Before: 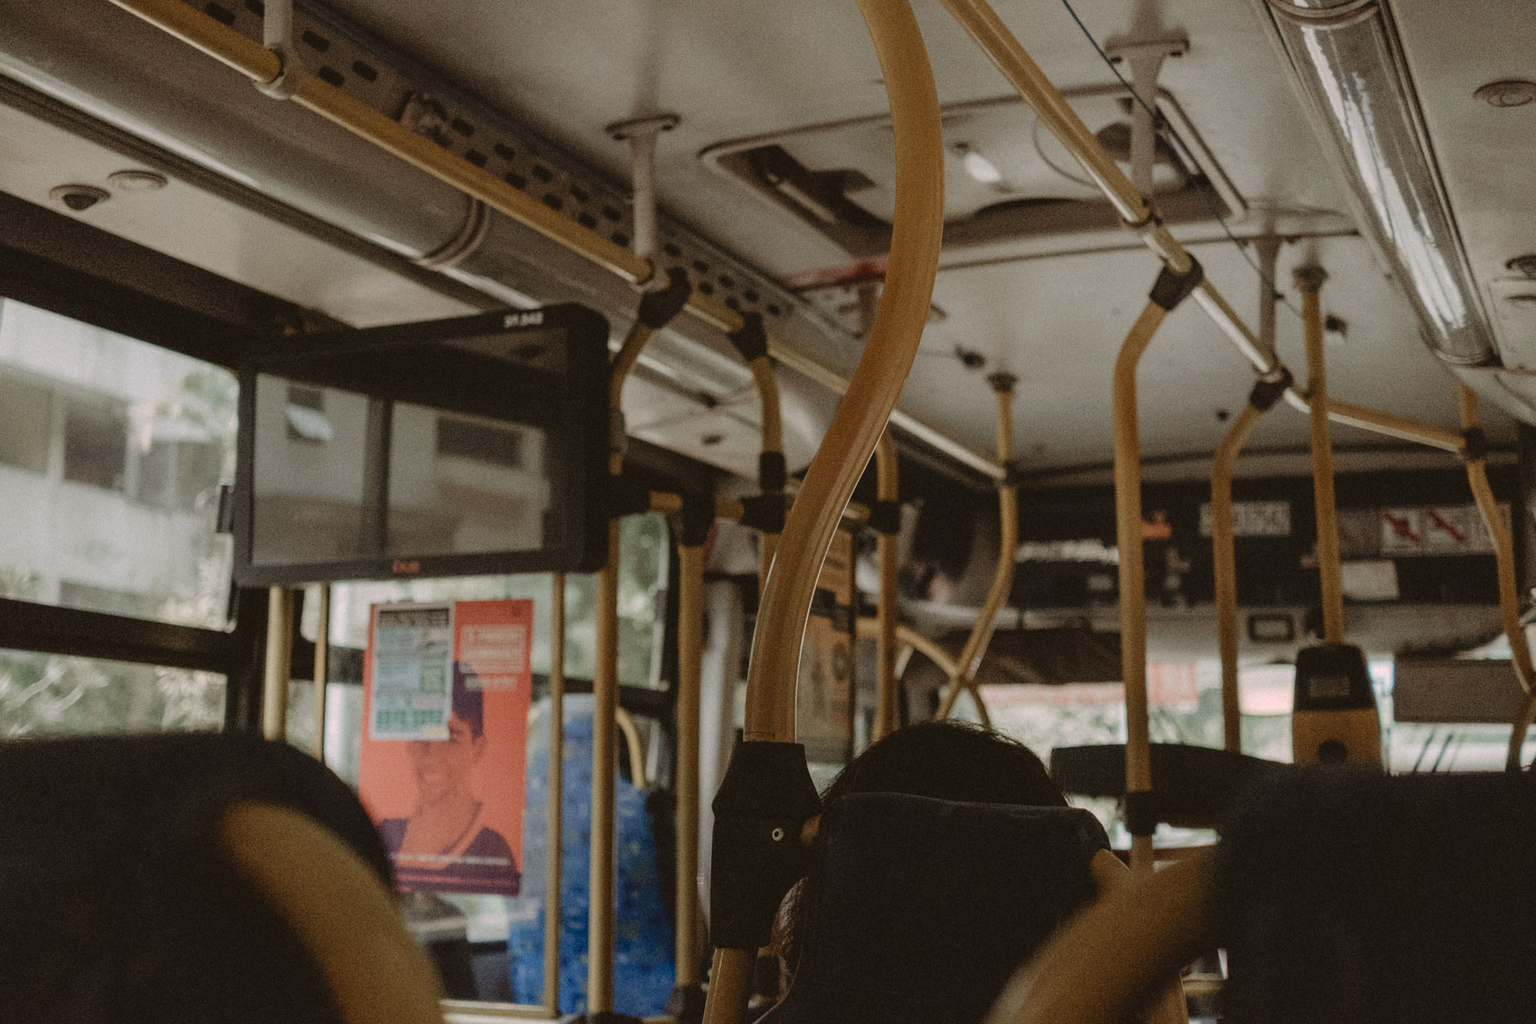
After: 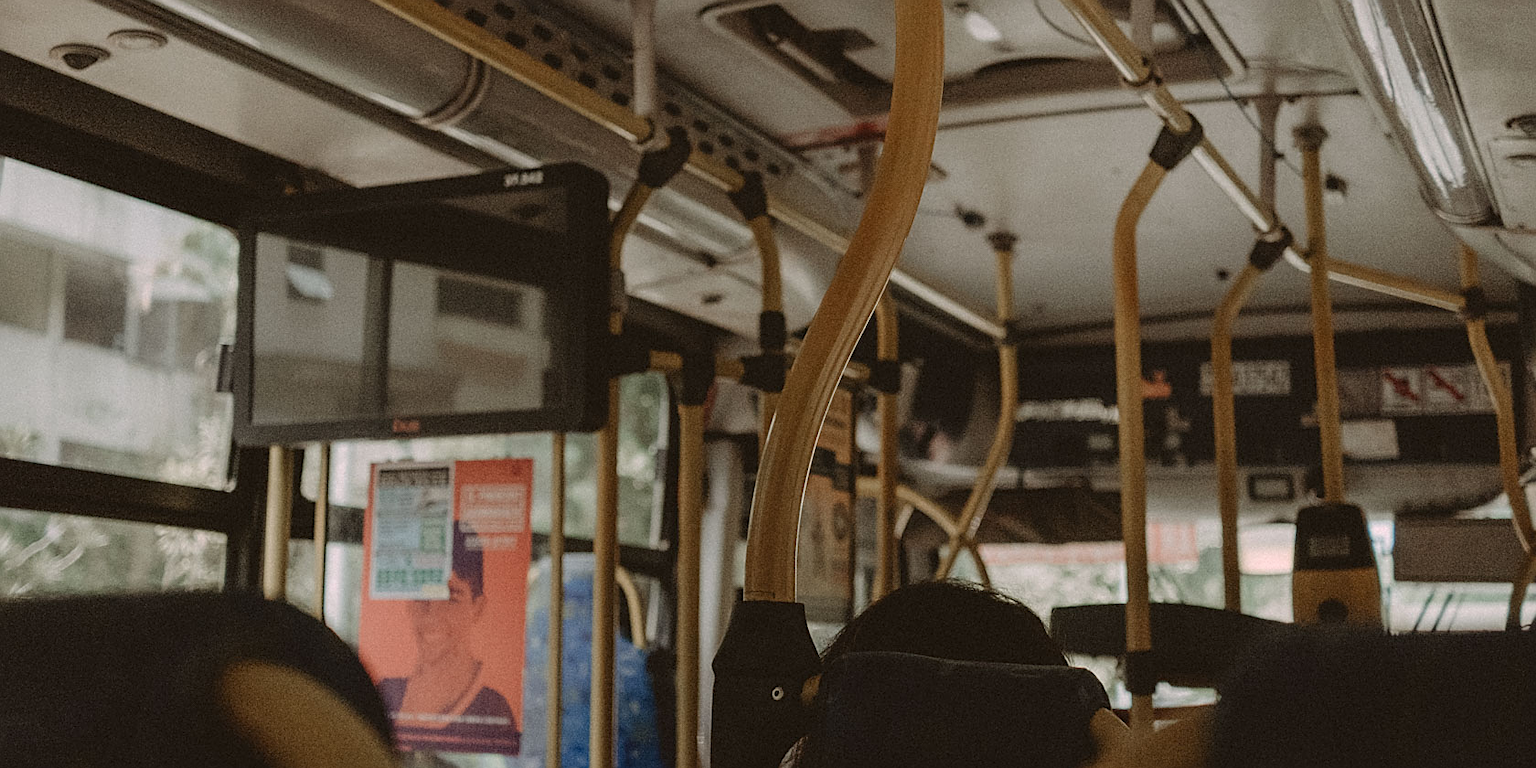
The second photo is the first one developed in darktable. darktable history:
exposure: compensate highlight preservation false
sharpen: on, module defaults
crop: top 13.819%, bottom 11.169%
